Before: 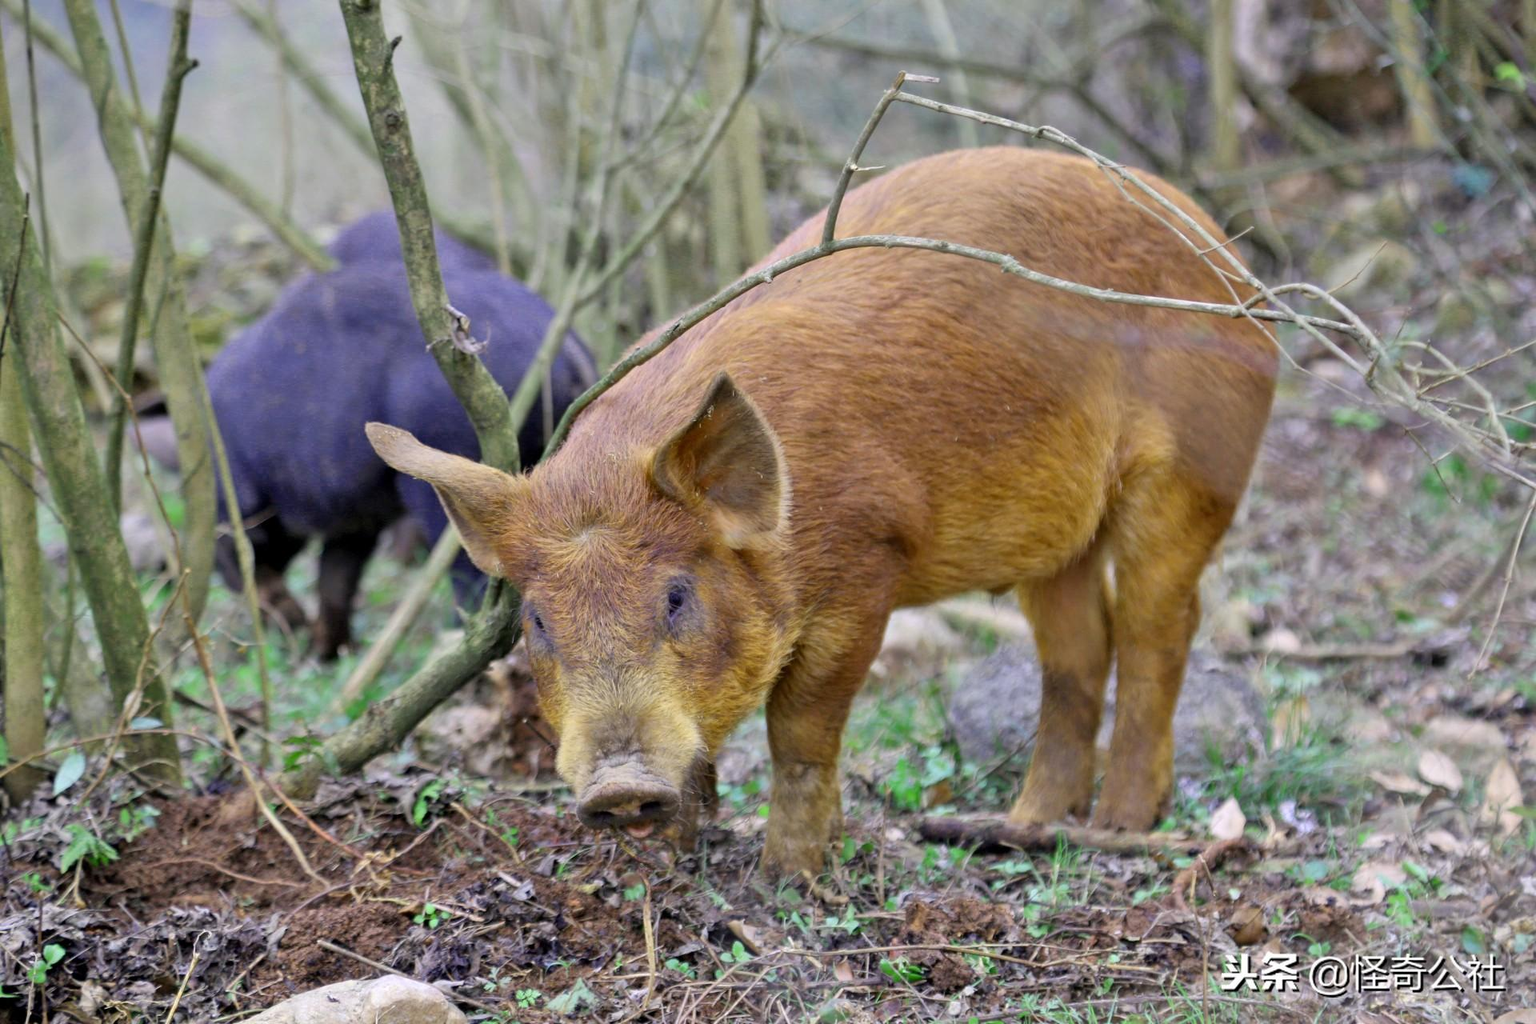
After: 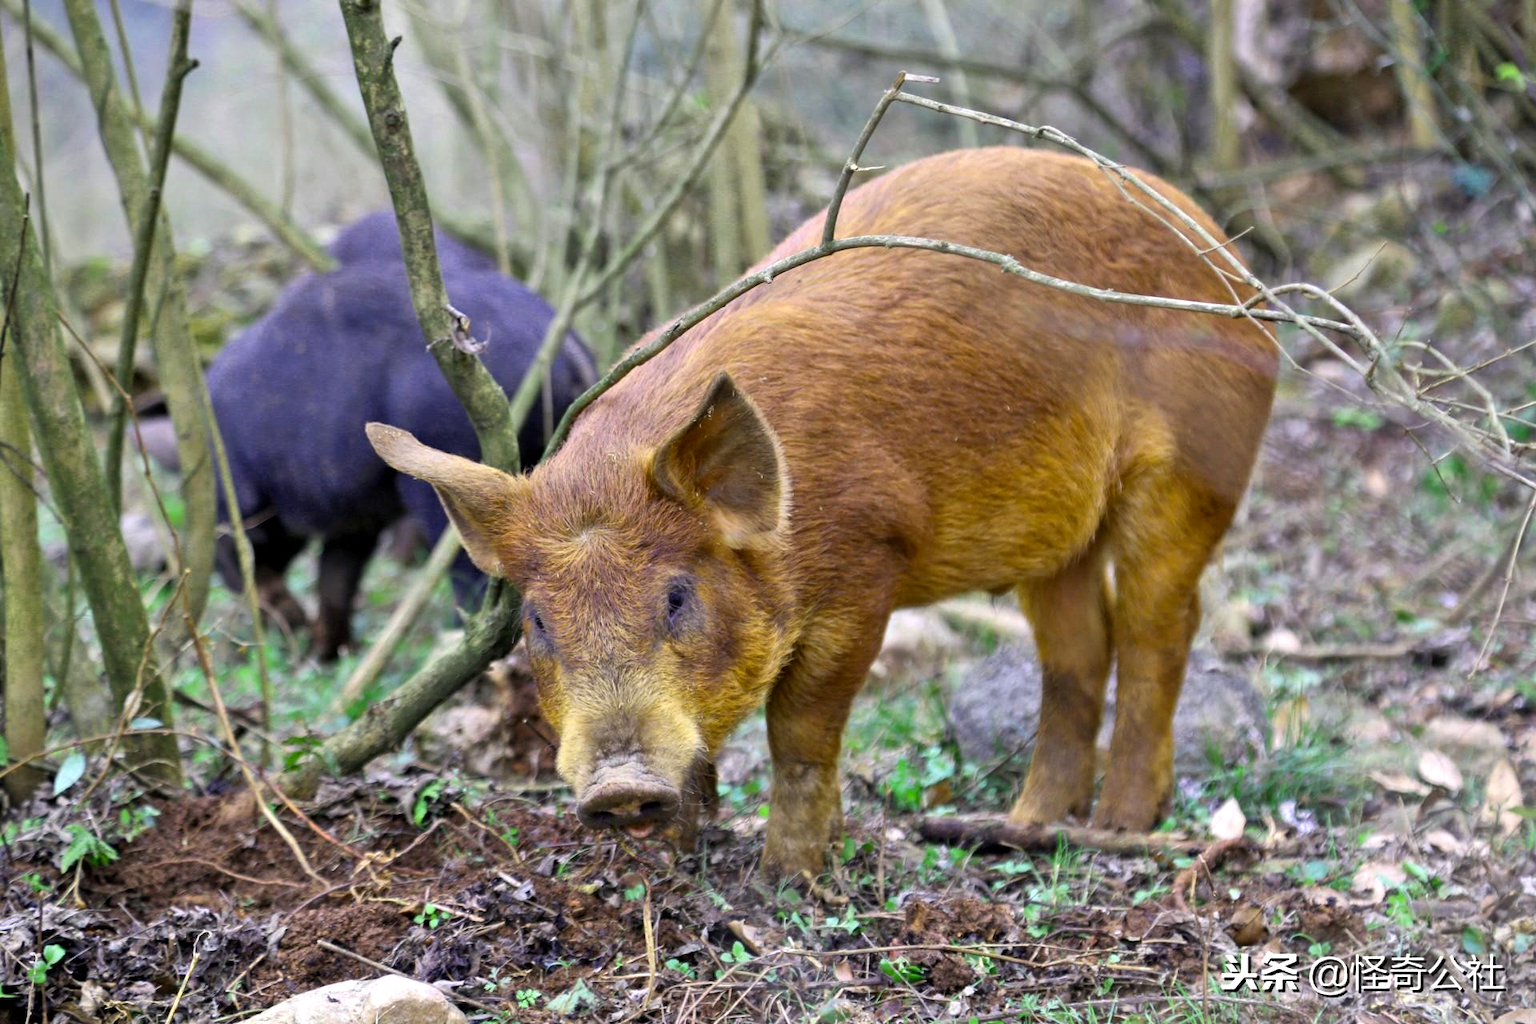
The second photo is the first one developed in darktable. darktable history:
color balance rgb: linear chroma grading › global chroma -14.942%, perceptual saturation grading › global saturation 25.123%, perceptual brilliance grading › global brilliance -17.978%, perceptual brilliance grading › highlights 28.924%, global vibrance 20%
